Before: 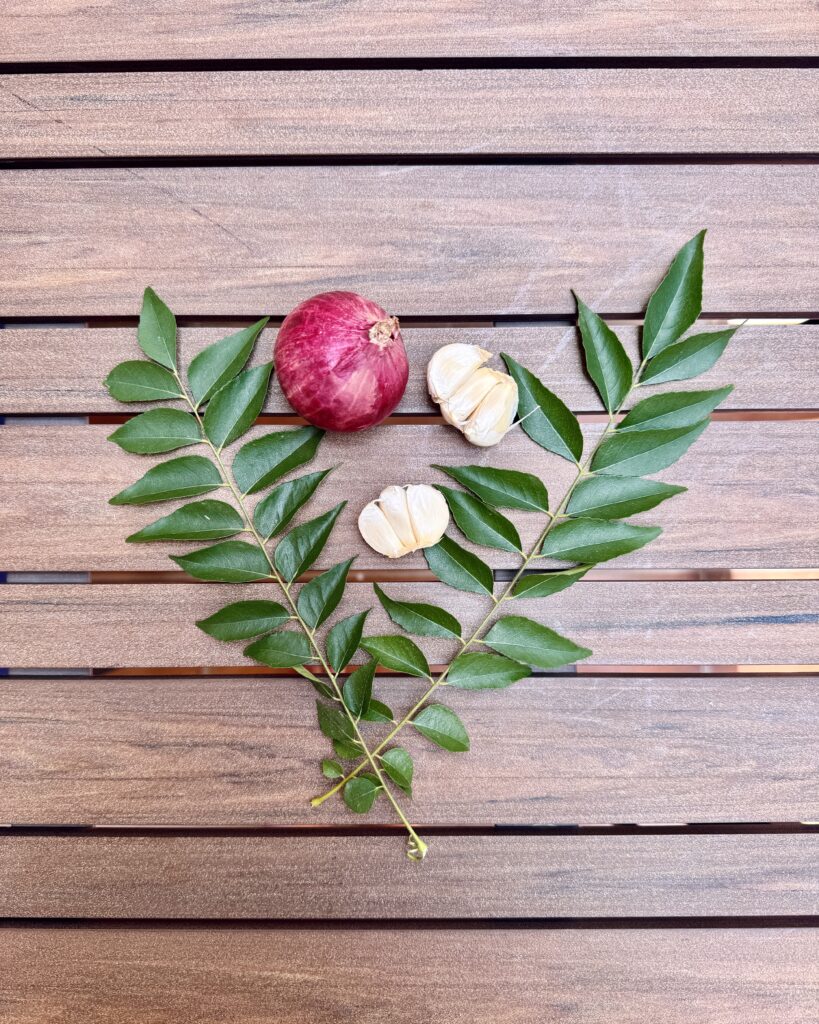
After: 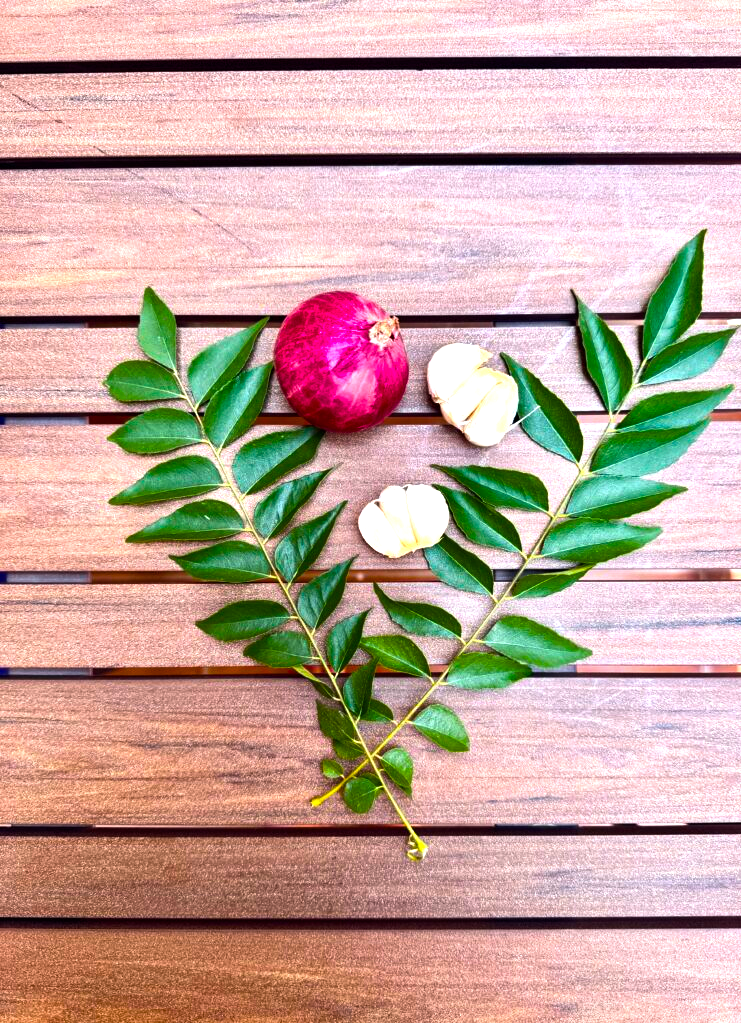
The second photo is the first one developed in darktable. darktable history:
color balance rgb: shadows lift › hue 87.69°, linear chroma grading › global chroma 42.067%, perceptual saturation grading › global saturation 14.55%, perceptual brilliance grading › global brilliance 19.444%, perceptual brilliance grading › shadows -40.062%
crop: right 9.505%, bottom 0.05%
